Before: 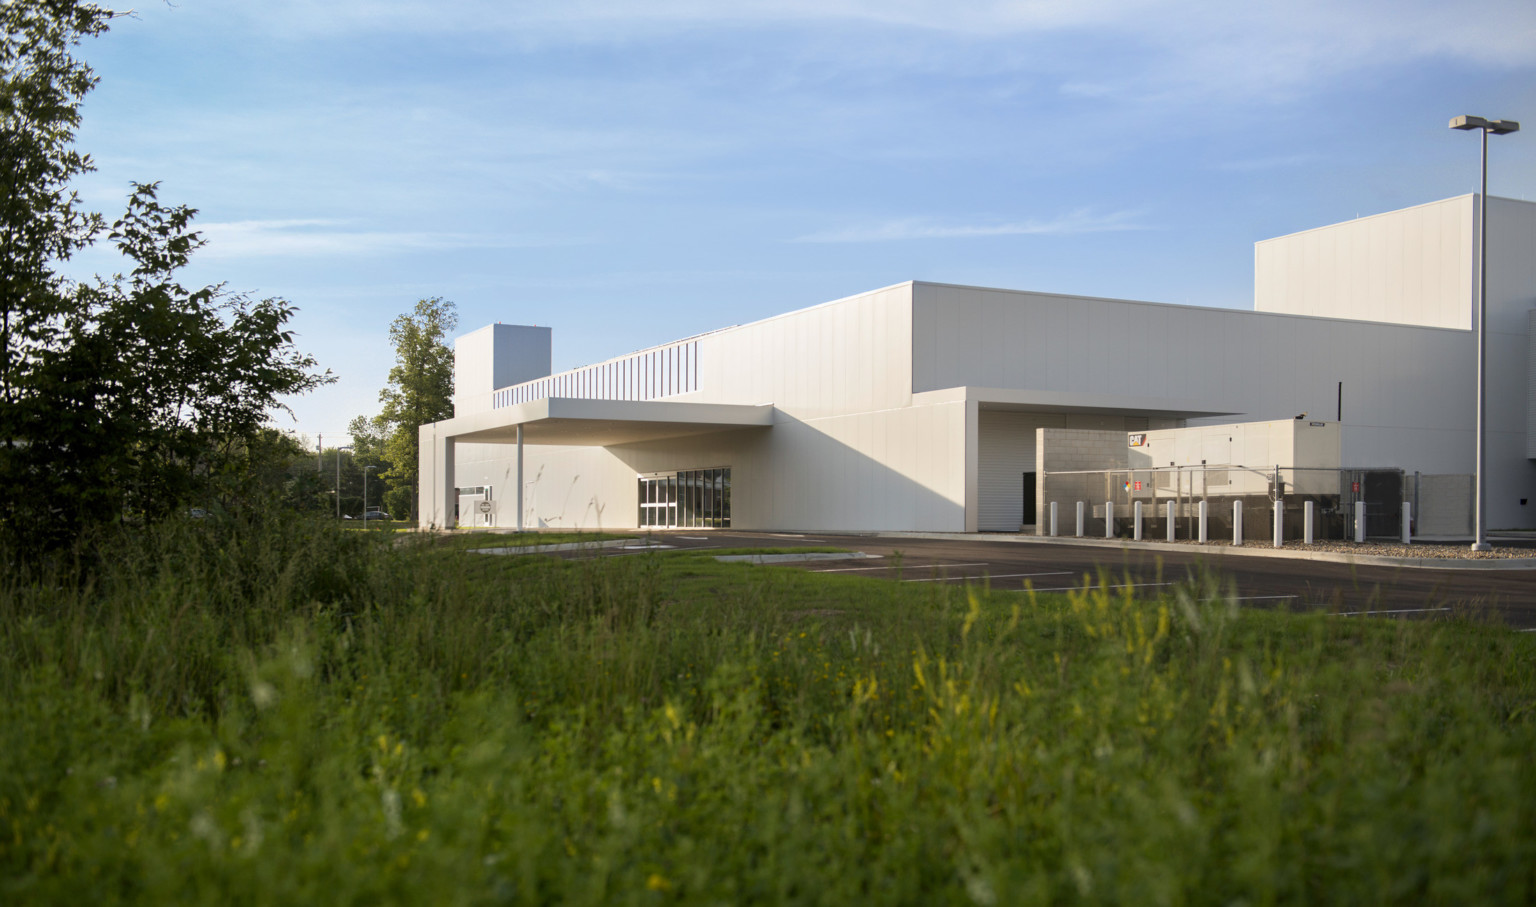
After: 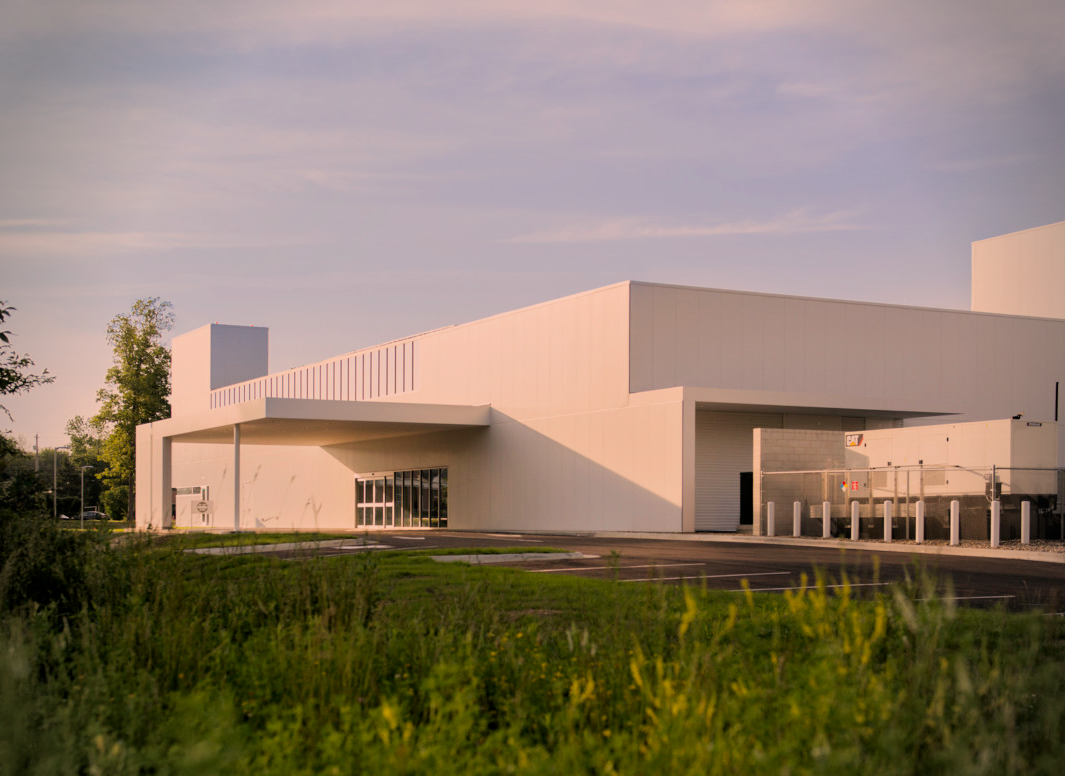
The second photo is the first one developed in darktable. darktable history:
vignetting: fall-off radius 31.74%, brightness -0.406, saturation -0.306
filmic rgb: black relative exposure -7.65 EV, white relative exposure 4.56 EV, hardness 3.61, contrast 1.052
color correction: highlights a* 17.72, highlights b* 19.18
local contrast: mode bilateral grid, contrast 15, coarseness 36, detail 106%, midtone range 0.2
crop: left 18.466%, right 12.171%, bottom 14.406%
